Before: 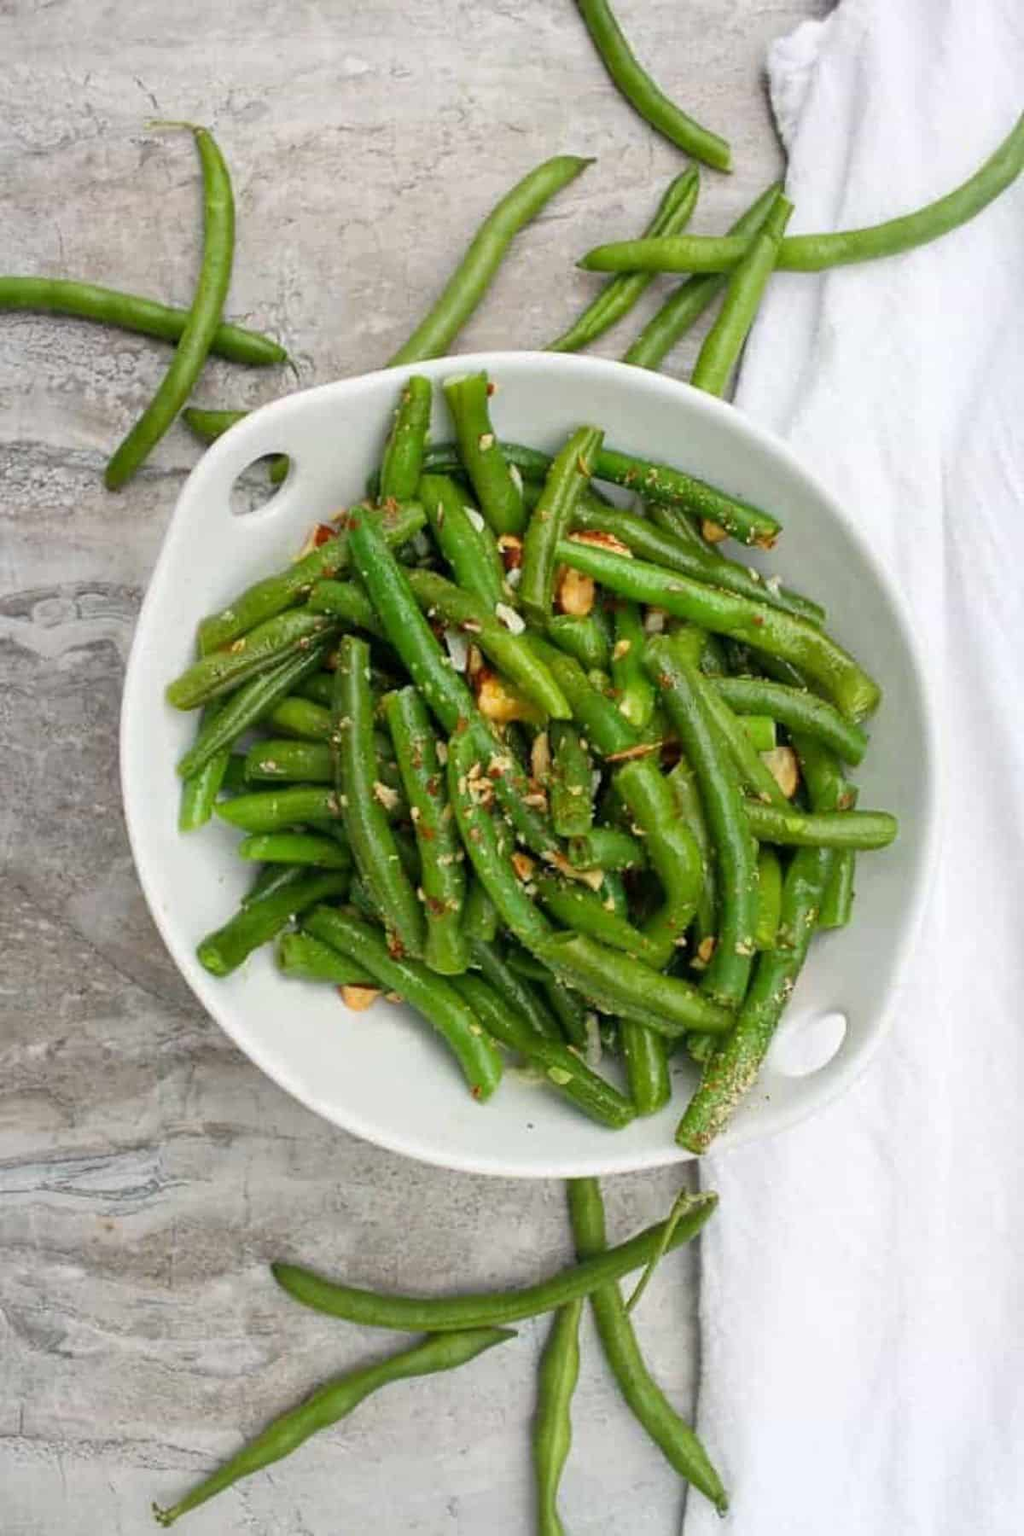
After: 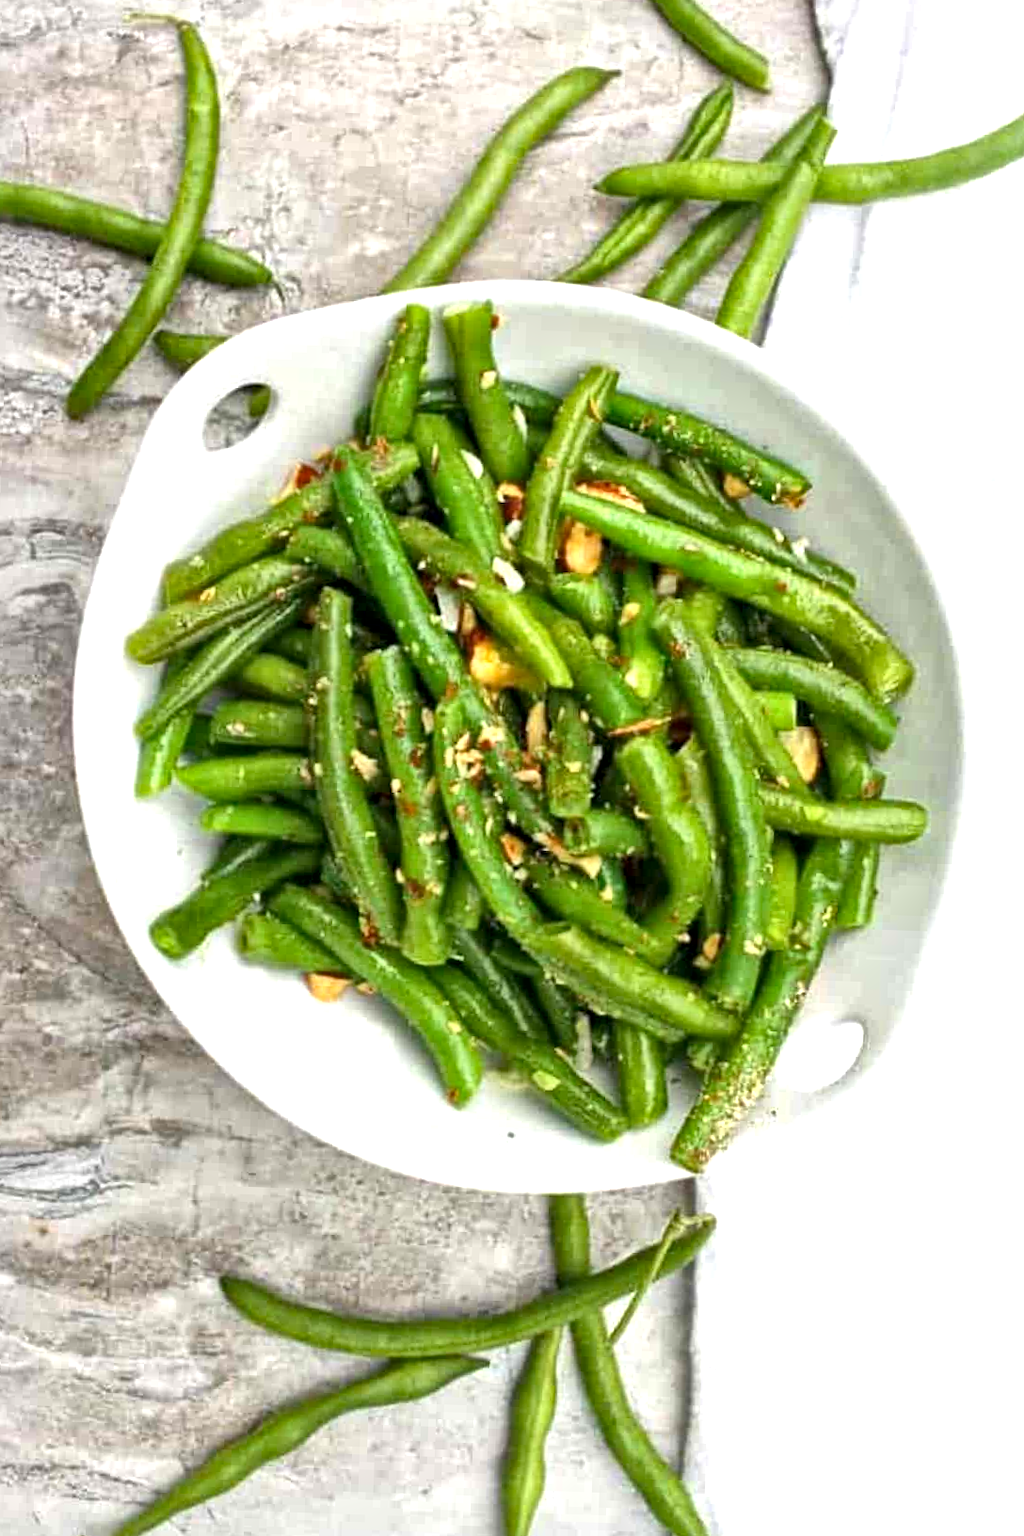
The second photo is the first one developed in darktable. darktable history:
local contrast: mode bilateral grid, contrast 20, coarseness 19, detail 163%, midtone range 0.2
crop and rotate: angle -1.96°, left 3.097%, top 4.154%, right 1.586%, bottom 0.529%
exposure: black level correction 0, exposure 0.7 EV, compensate exposure bias true, compensate highlight preservation false
haze removal: compatibility mode true, adaptive false
